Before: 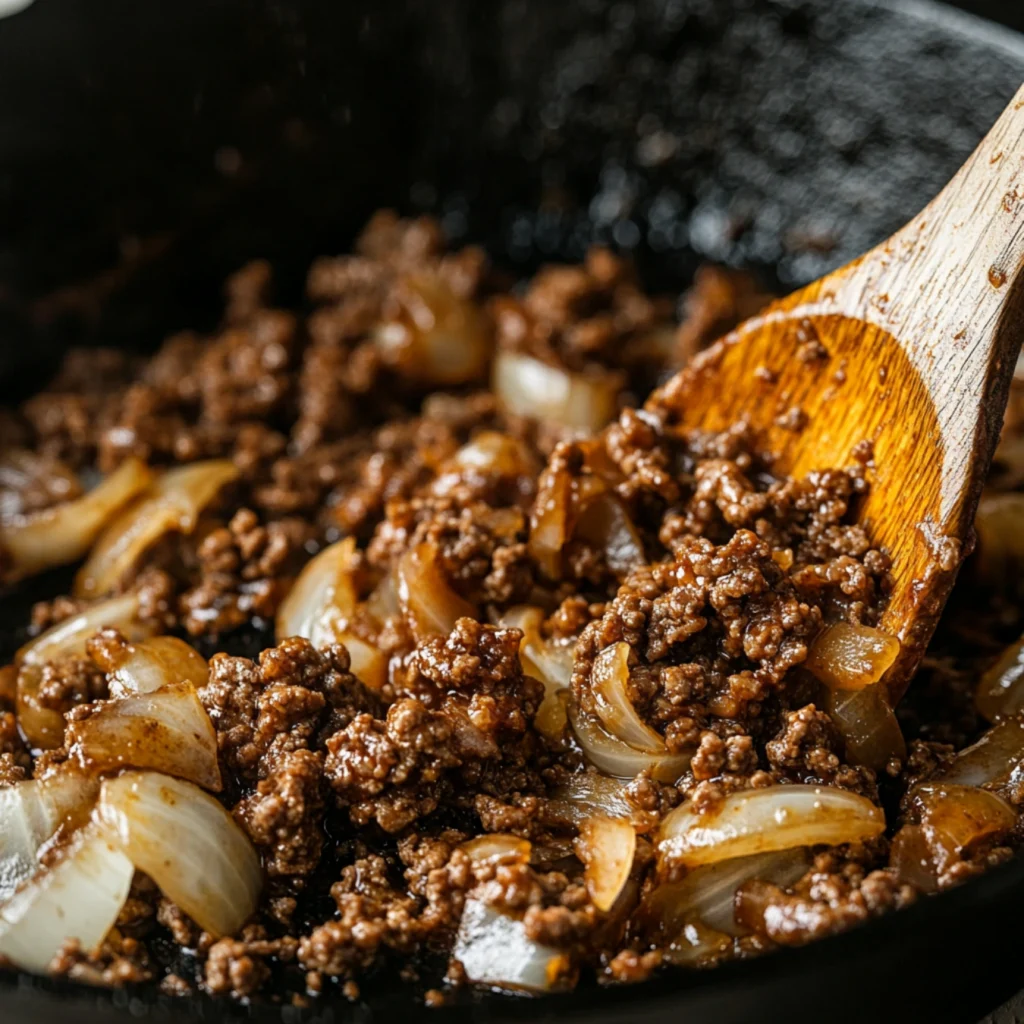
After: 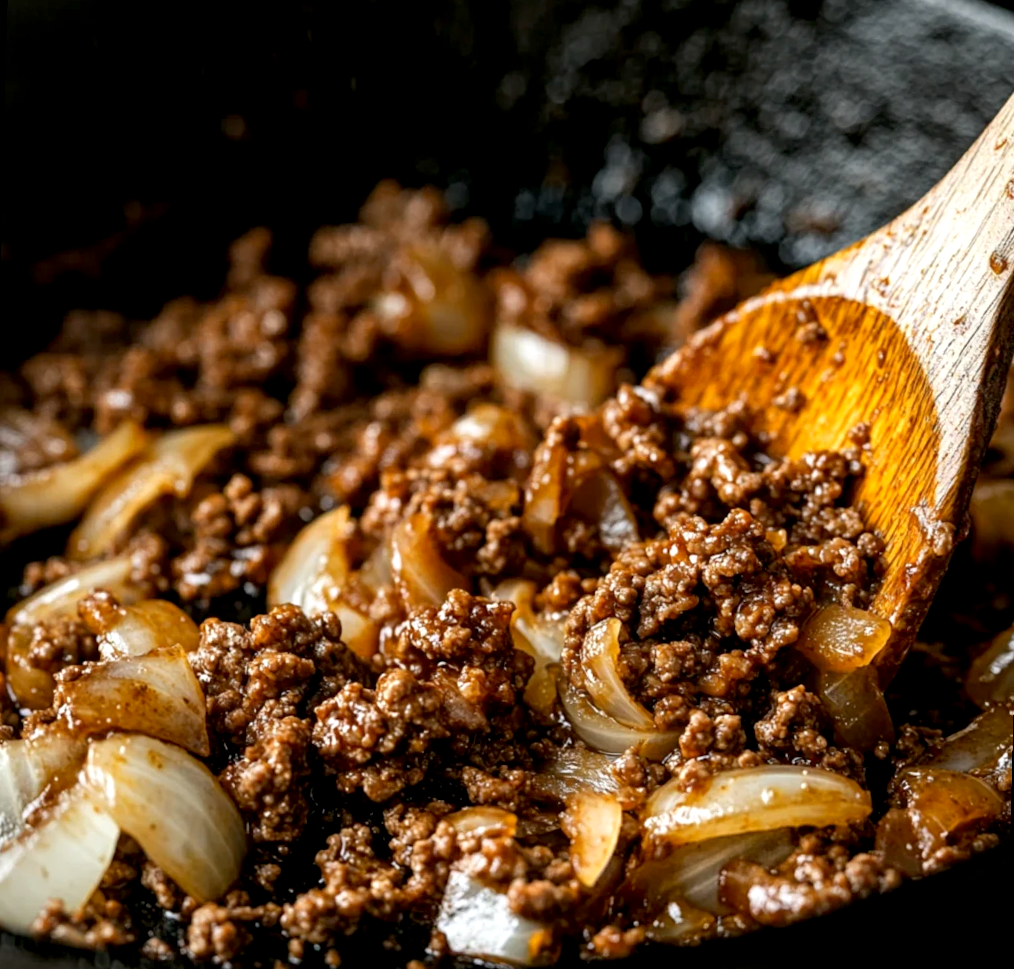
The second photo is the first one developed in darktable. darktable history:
rotate and perspective: rotation 1.57°, crop left 0.018, crop right 0.982, crop top 0.039, crop bottom 0.961
exposure: black level correction 0.005, exposure 0.286 EV, compensate highlight preservation false
